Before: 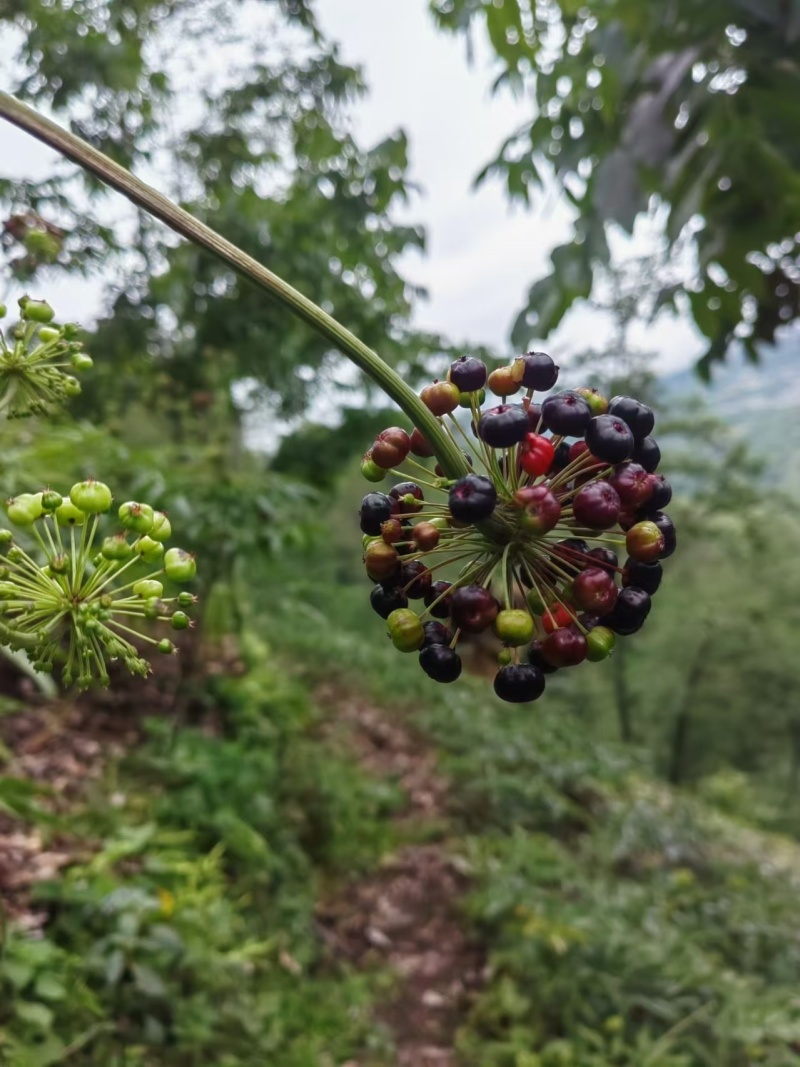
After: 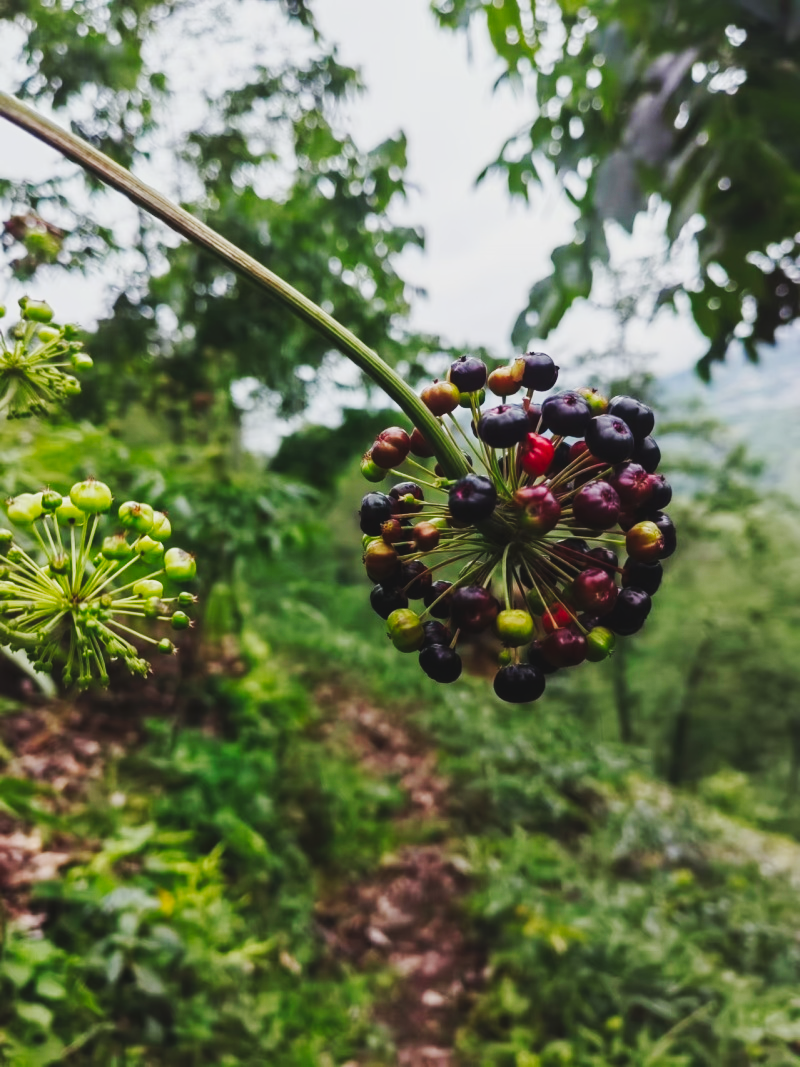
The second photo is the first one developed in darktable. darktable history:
exposure: exposure -0.266 EV, compensate highlight preservation false
tone curve: curves: ch0 [(0, 0) (0.003, 0.061) (0.011, 0.065) (0.025, 0.066) (0.044, 0.077) (0.069, 0.092) (0.1, 0.106) (0.136, 0.125) (0.177, 0.16) (0.224, 0.206) (0.277, 0.272) (0.335, 0.356) (0.399, 0.472) (0.468, 0.59) (0.543, 0.686) (0.623, 0.766) (0.709, 0.832) (0.801, 0.886) (0.898, 0.929) (1, 1)], preserve colors none
